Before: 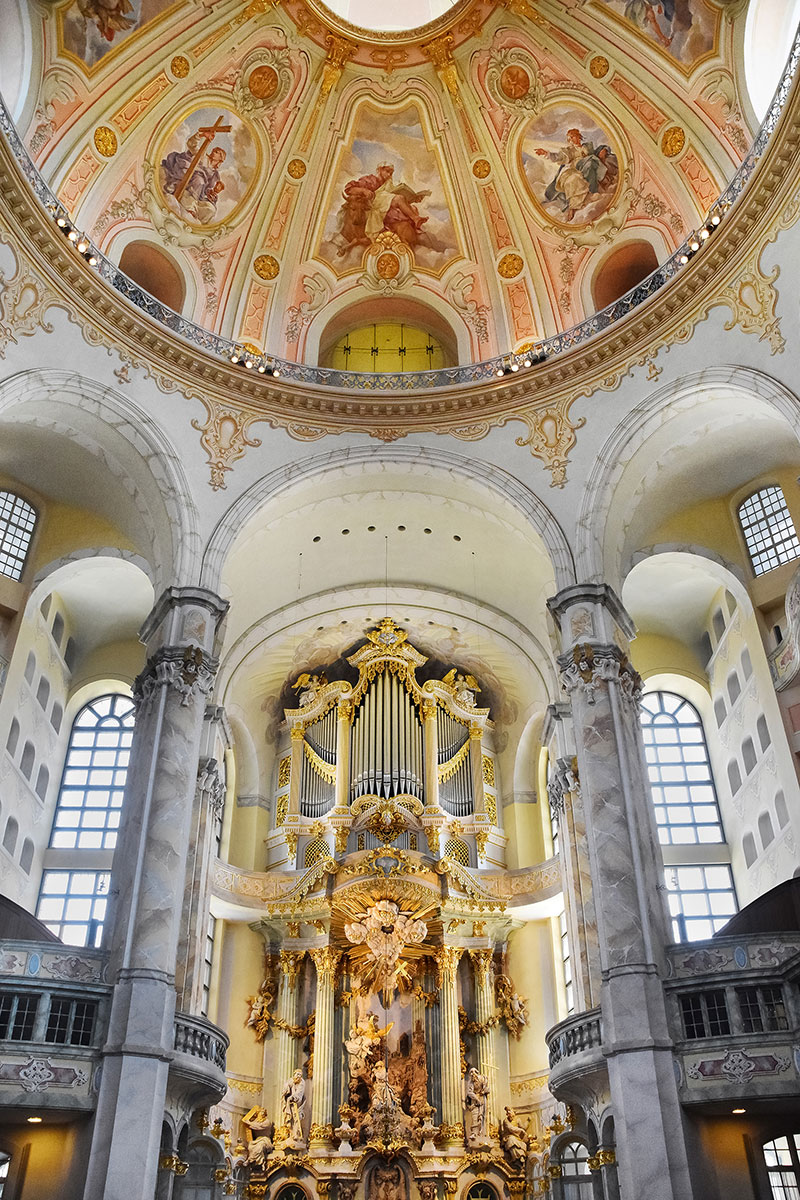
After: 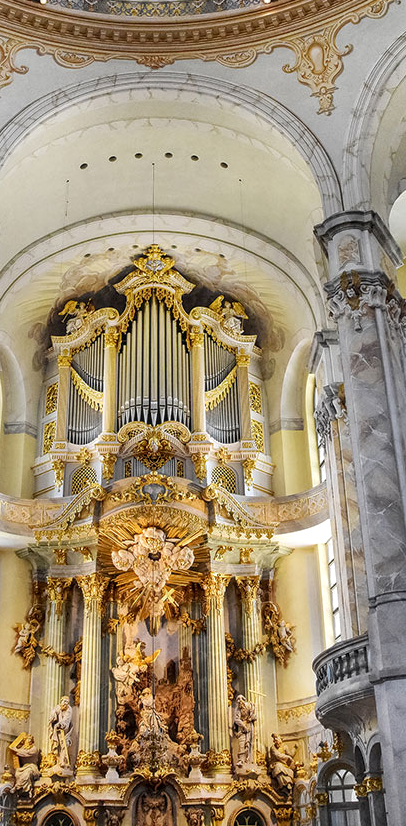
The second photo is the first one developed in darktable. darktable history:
crop and rotate: left 29.352%, top 31.152%, right 19.851%
local contrast: on, module defaults
